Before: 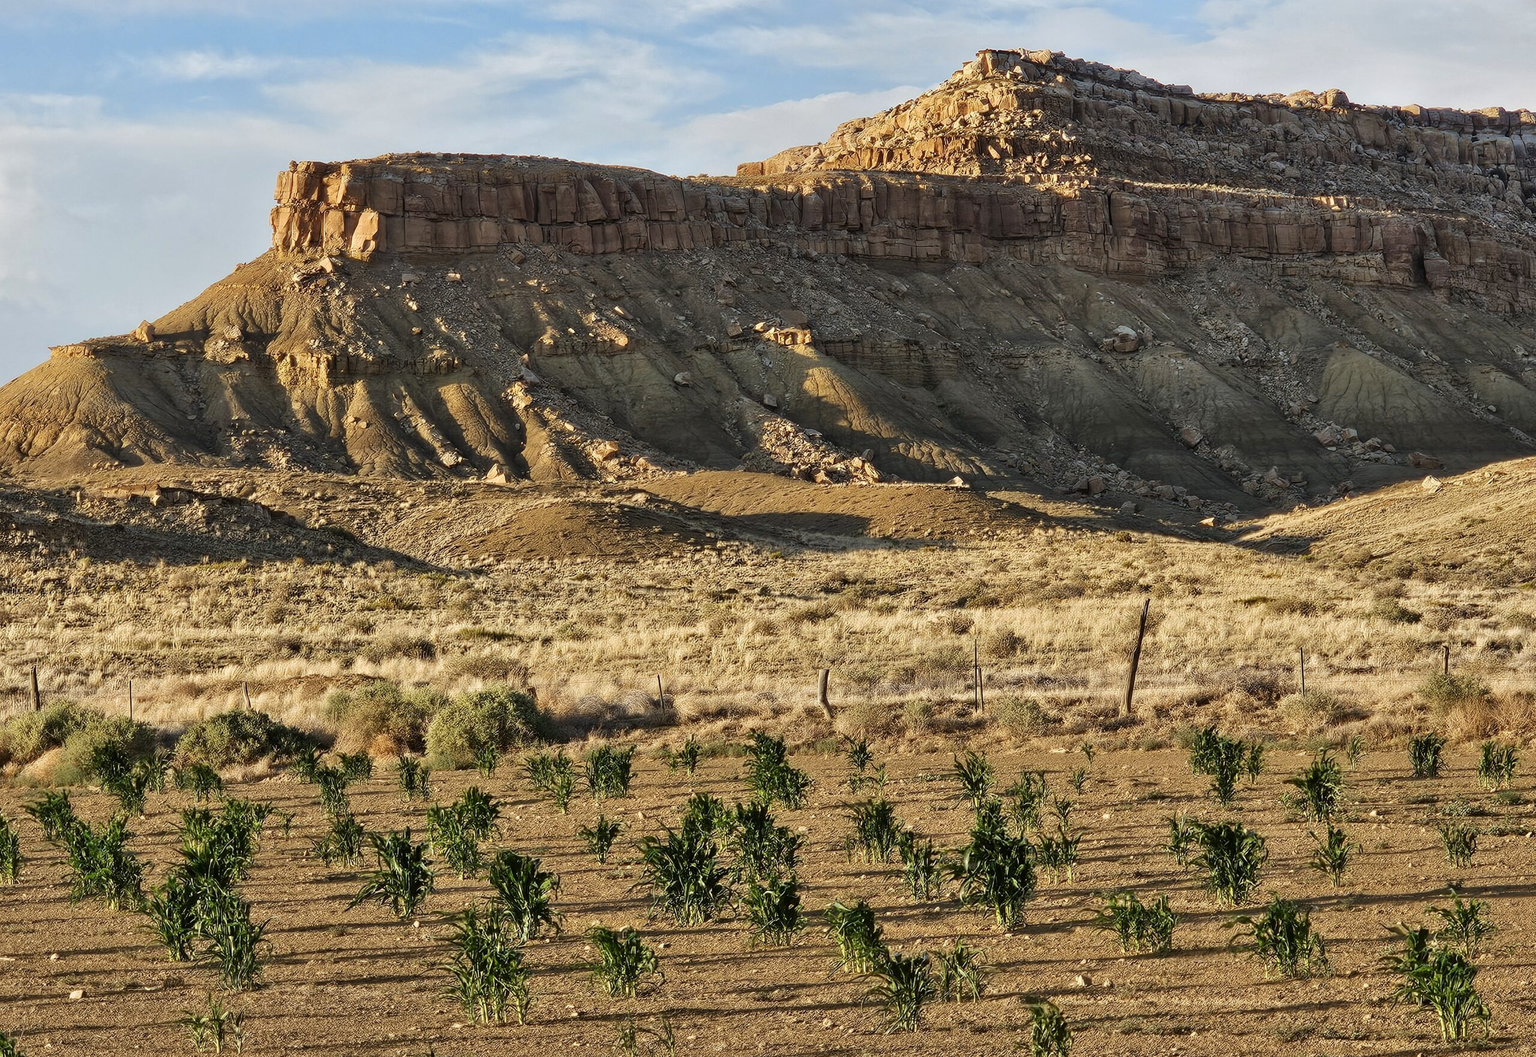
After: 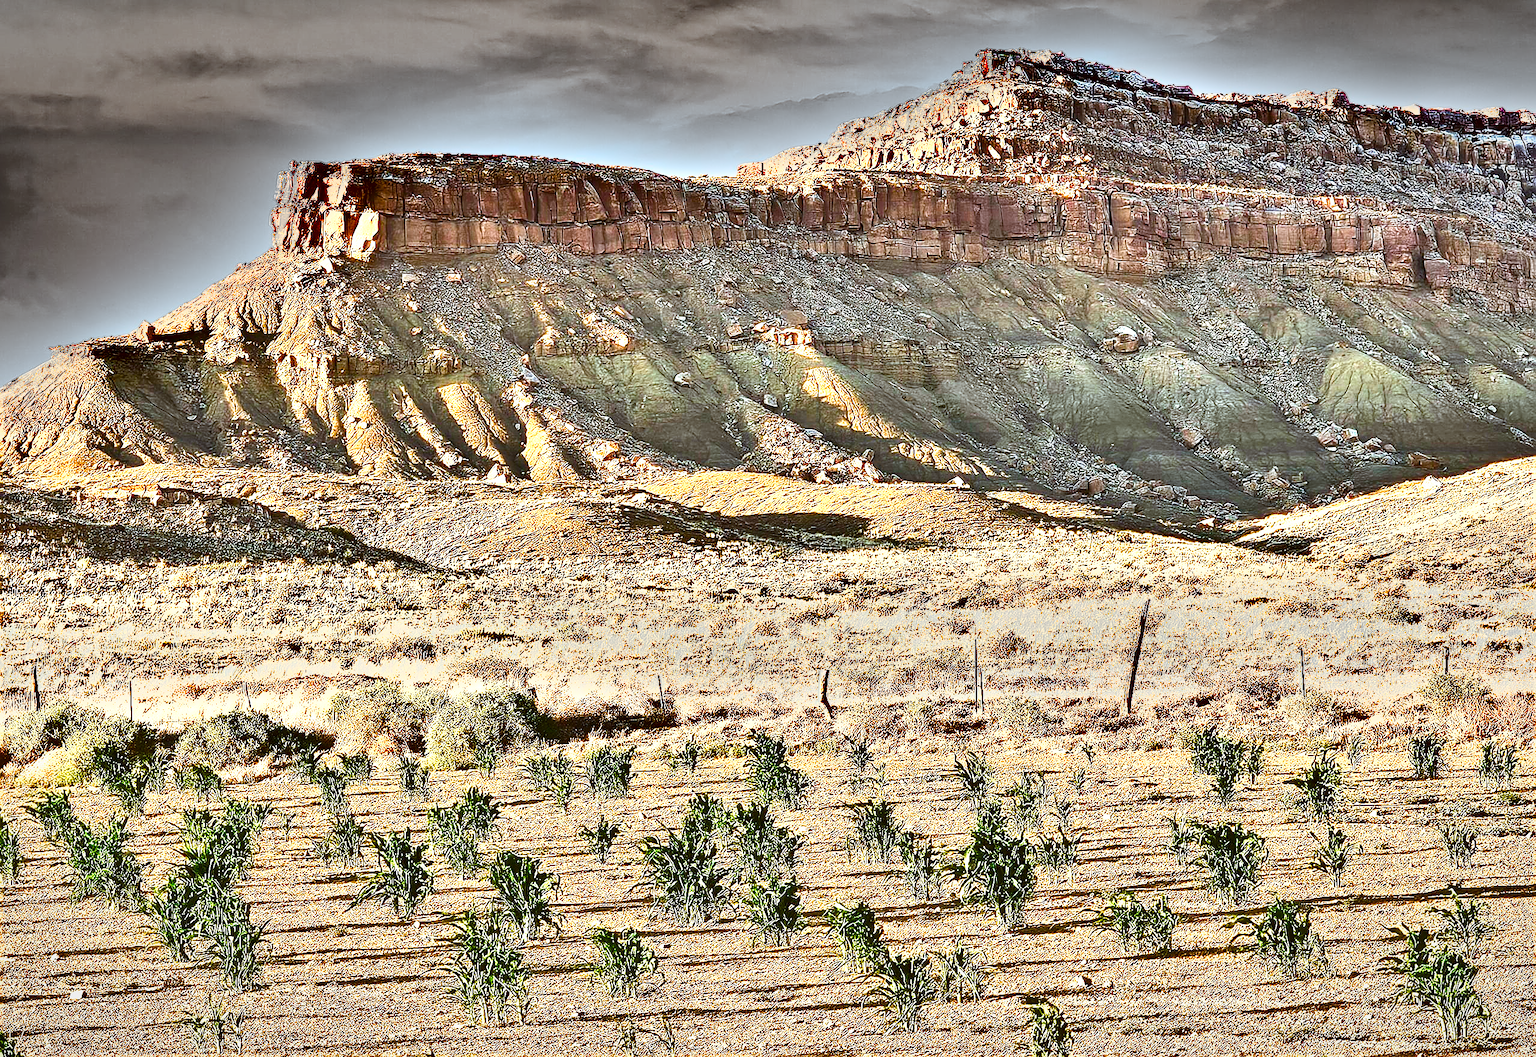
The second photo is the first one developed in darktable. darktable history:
tone equalizer: on, module defaults
exposure: exposure 2.269 EV, compensate exposure bias true, compensate highlight preservation false
color correction: highlights a* -3.28, highlights b* -7, shadows a* 3.26, shadows b* 5.12
velvia: strength 32.59%, mid-tones bias 0.207
sharpen: radius 1.668, amount 1.276
vignetting: fall-off start 97.48%, fall-off radius 98.71%, brightness -0.399, saturation -0.299, width/height ratio 1.362
shadows and highlights: shadows 40.32, highlights -55.82, low approximation 0.01, soften with gaussian
